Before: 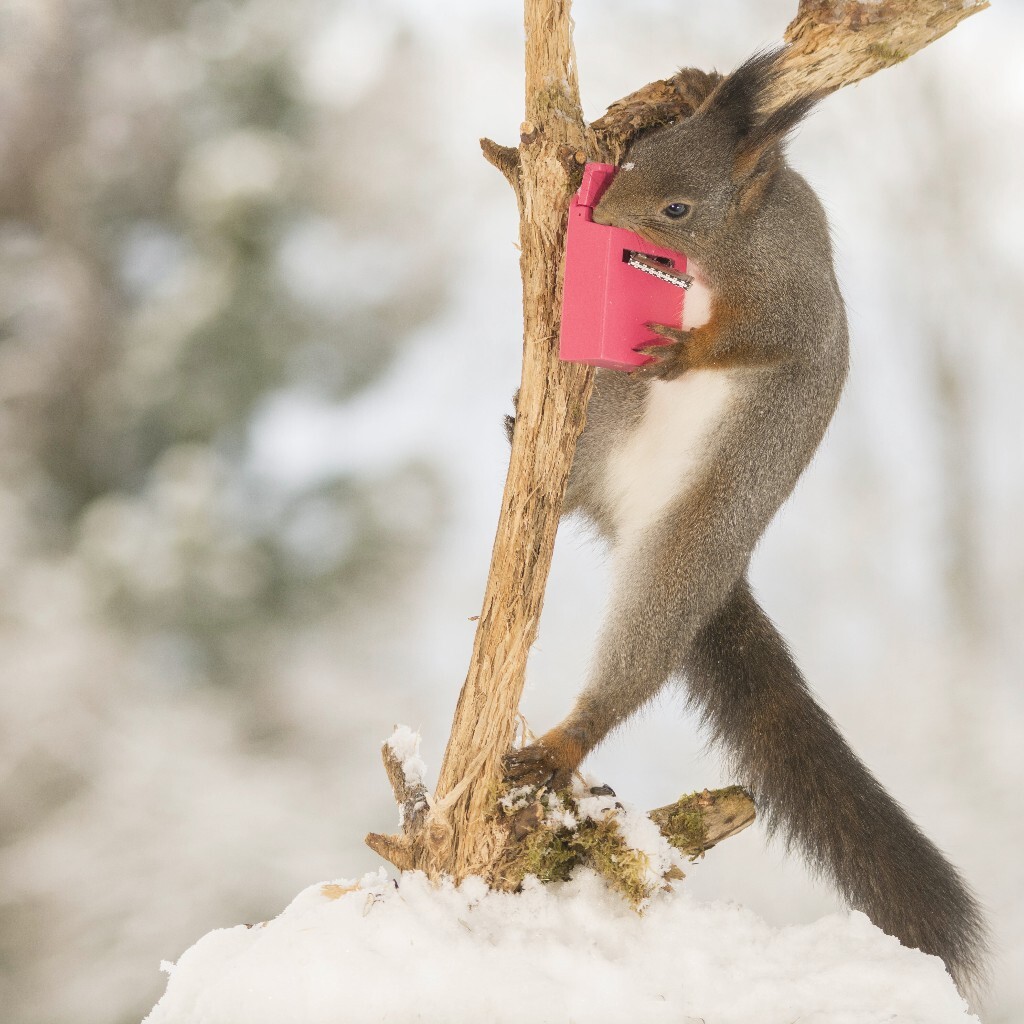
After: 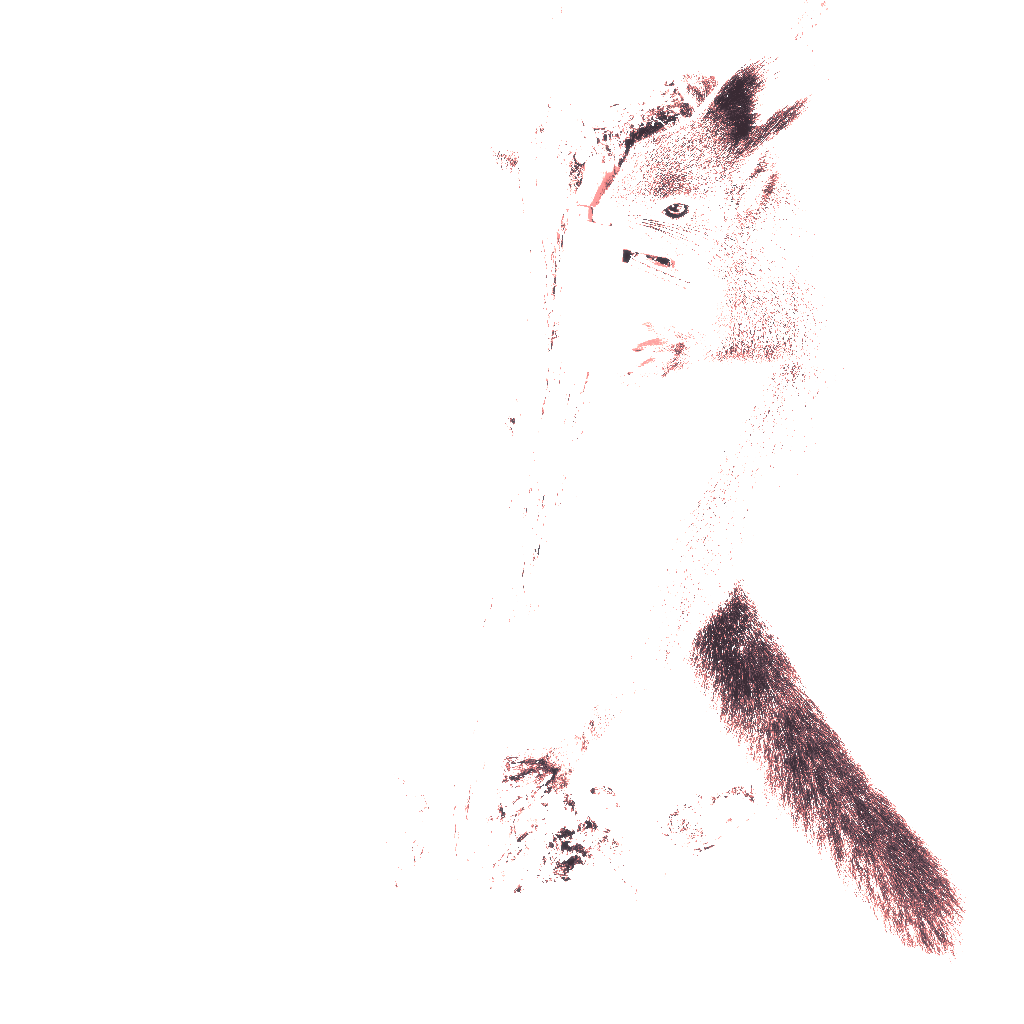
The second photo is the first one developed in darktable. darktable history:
colorize: saturation 60%, source mix 100%
soften: size 10%, saturation 50%, brightness 0.2 EV, mix 10%
split-toning: shadows › hue 205.2°, shadows › saturation 0.43, highlights › hue 54°, highlights › saturation 0.54
base curve: curves: ch0 [(0, 0) (0.007, 0.004) (0.027, 0.03) (0.046, 0.07) (0.207, 0.54) (0.442, 0.872) (0.673, 0.972) (1, 1)], preserve colors none
tone curve: curves: ch0 [(0, 0) (0.003, 0.001) (0.011, 0.003) (0.025, 0.003) (0.044, 0.003) (0.069, 0.003) (0.1, 0.006) (0.136, 0.007) (0.177, 0.009) (0.224, 0.007) (0.277, 0.026) (0.335, 0.126) (0.399, 0.254) (0.468, 0.493) (0.543, 0.892) (0.623, 0.984) (0.709, 0.979) (0.801, 0.979) (0.898, 0.982) (1, 1)], preserve colors none
